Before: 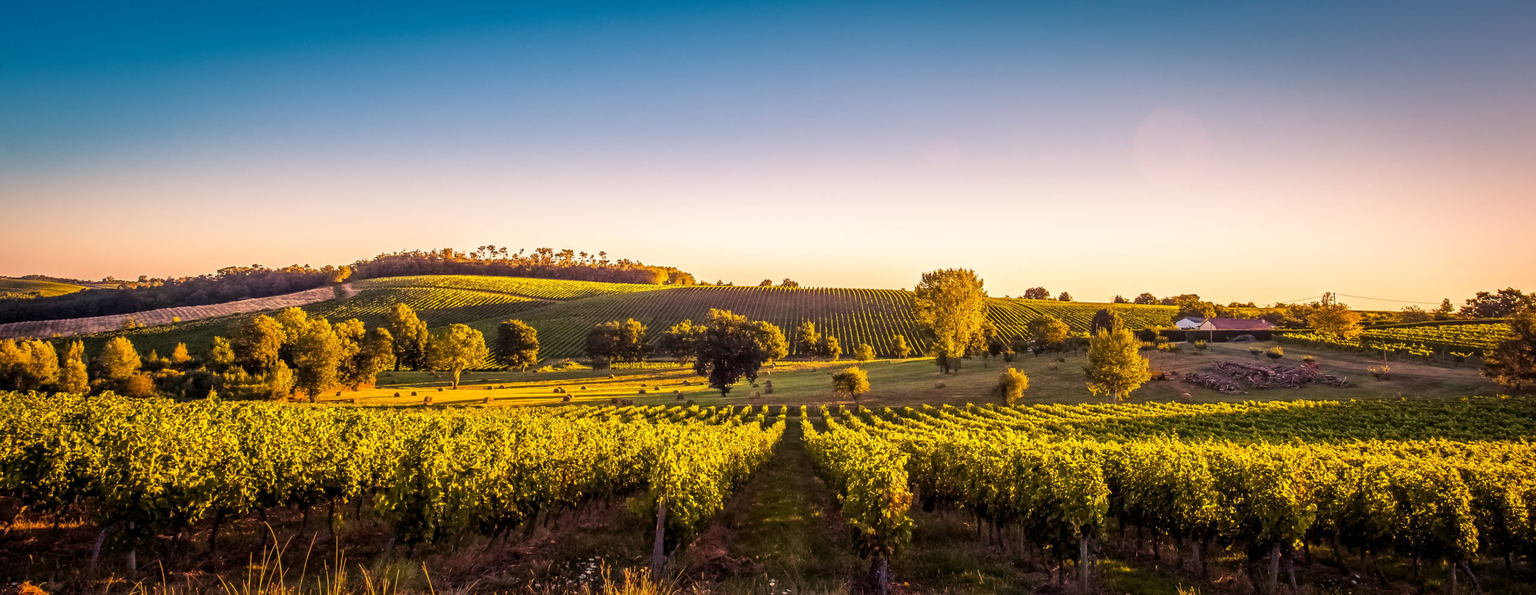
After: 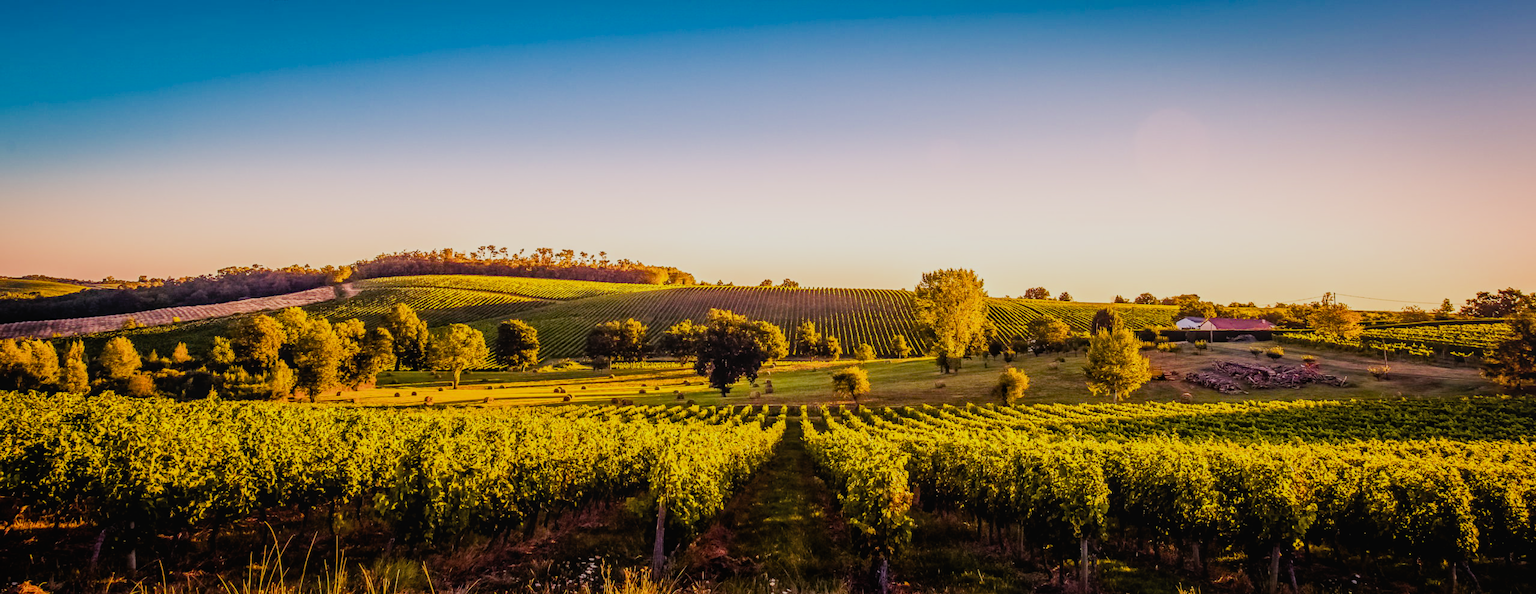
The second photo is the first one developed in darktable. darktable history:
filmic rgb: black relative exposure -7.15 EV, white relative exposure 5.36 EV, hardness 3.02
color balance rgb: perceptual saturation grading › mid-tones 6.33%, perceptual saturation grading › shadows 72.44%, perceptual brilliance grading › highlights 11.59%, contrast 5.05%
local contrast: detail 110%
